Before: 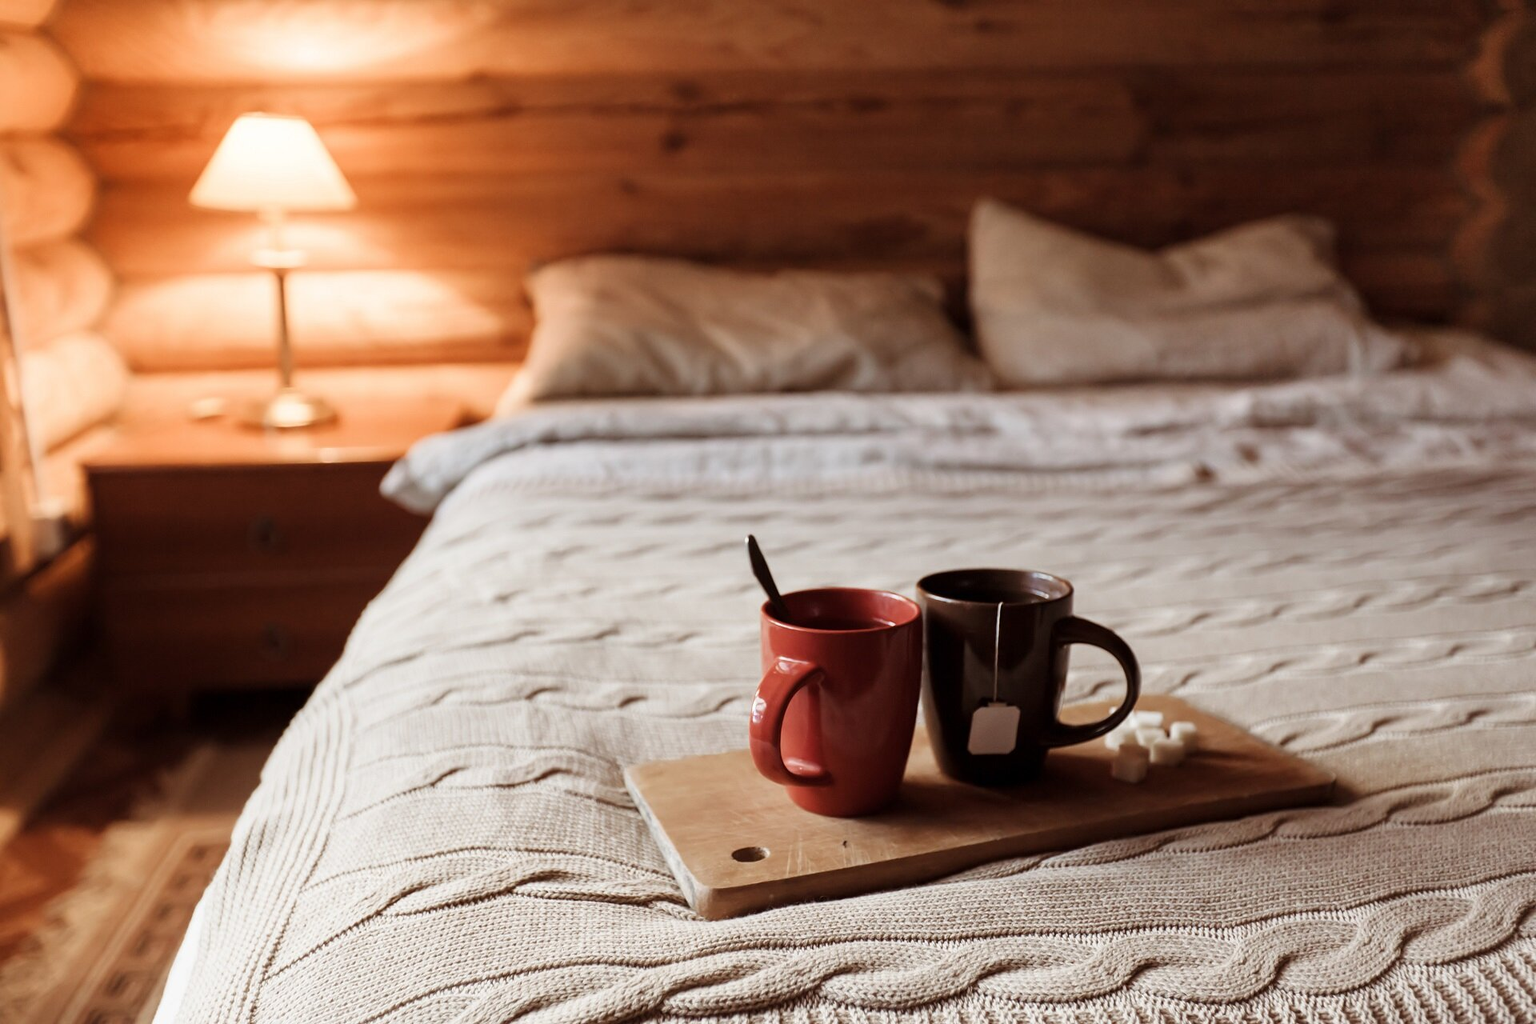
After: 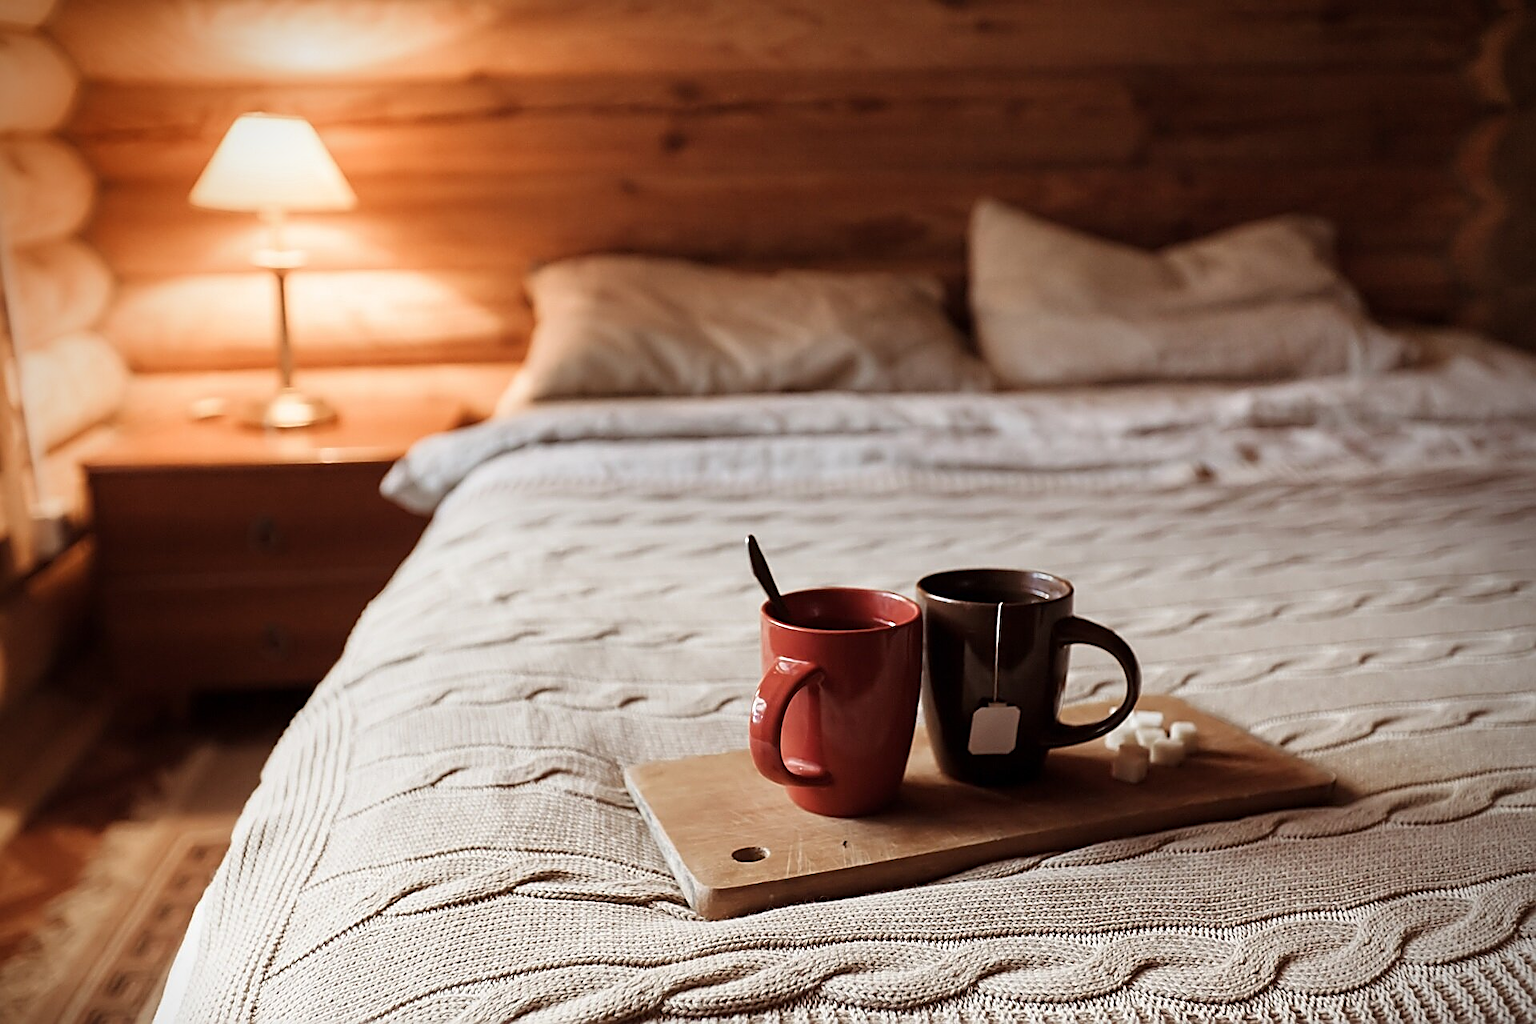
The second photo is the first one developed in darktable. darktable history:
vignetting: brightness -0.629, saturation -0.007, center (-0.028, 0.239)
sharpen: amount 0.901
